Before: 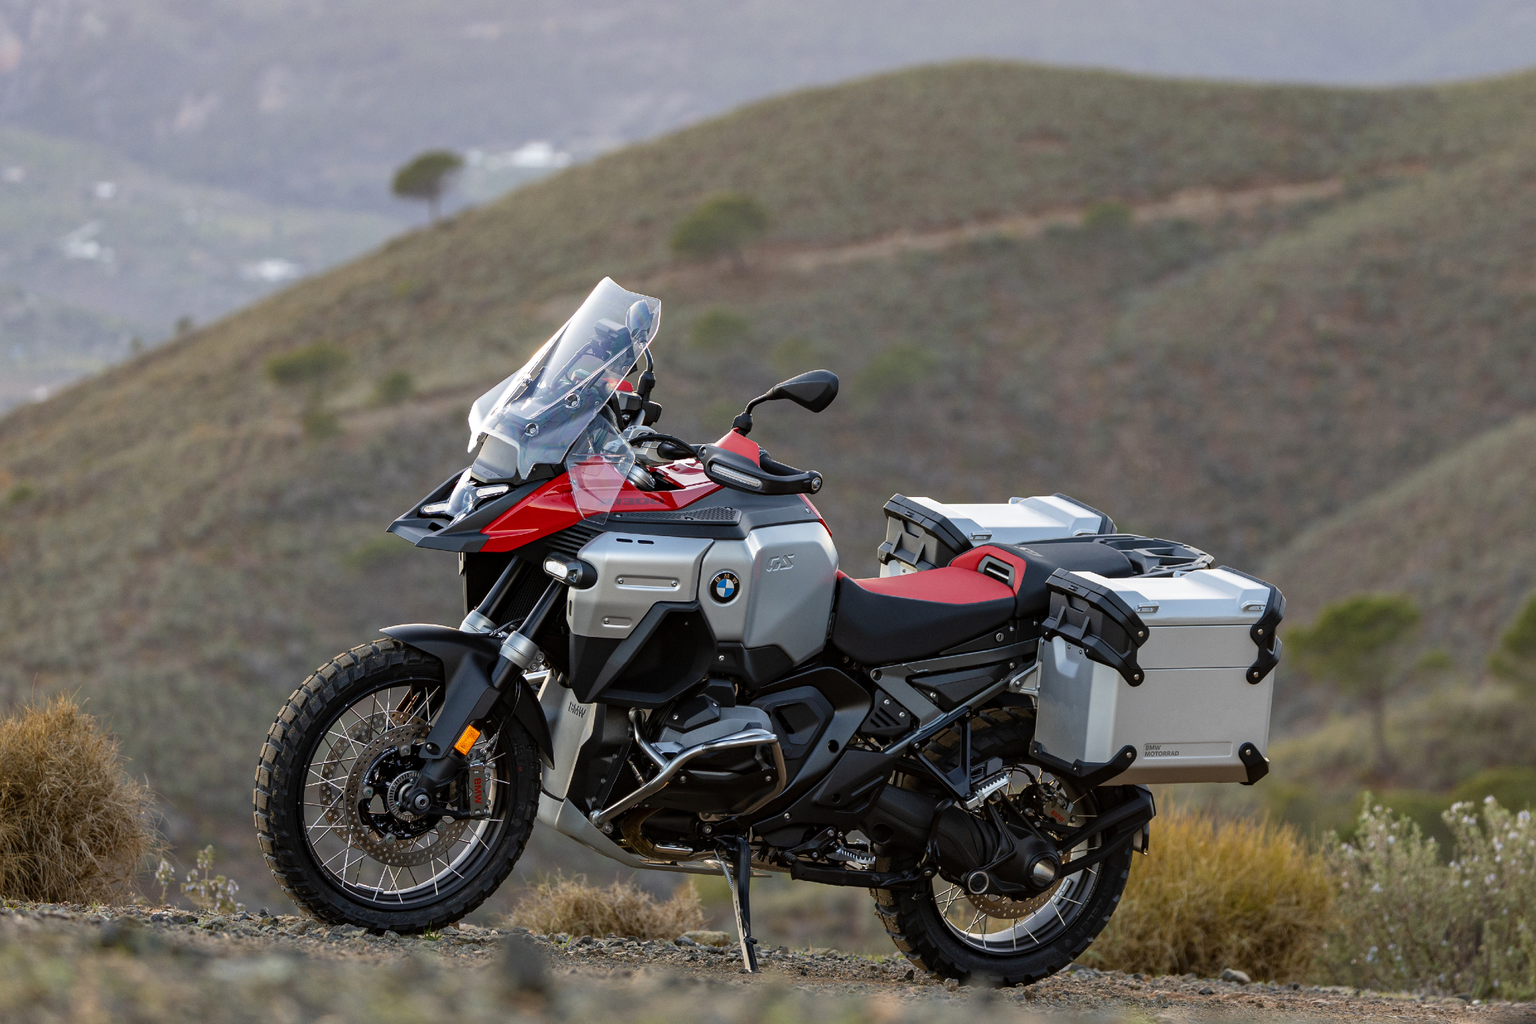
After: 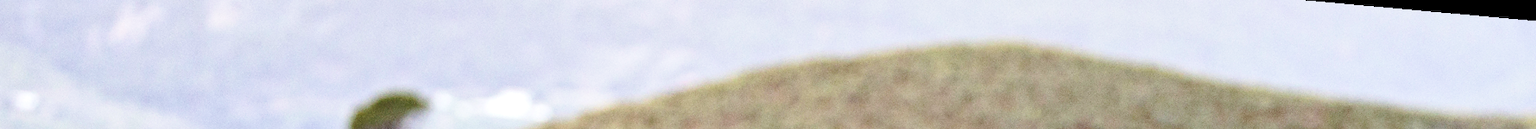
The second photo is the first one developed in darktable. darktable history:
crop and rotate: left 9.644%, top 9.491%, right 6.021%, bottom 80.509%
base curve: curves: ch0 [(0, 0) (0.036, 0.025) (0.121, 0.166) (0.206, 0.329) (0.605, 0.79) (1, 1)], preserve colors none
contrast equalizer: y [[0.5, 0.501, 0.525, 0.597, 0.58, 0.514], [0.5 ×6], [0.5 ×6], [0 ×6], [0 ×6]]
exposure: black level correction 0, exposure 0.7 EV, compensate exposure bias true, compensate highlight preservation false
velvia: on, module defaults
rotate and perspective: rotation 5.12°, automatic cropping off
shadows and highlights: shadows 37.27, highlights -28.18, soften with gaussian
contrast brightness saturation: contrast 0.22, brightness -0.19, saturation 0.24
